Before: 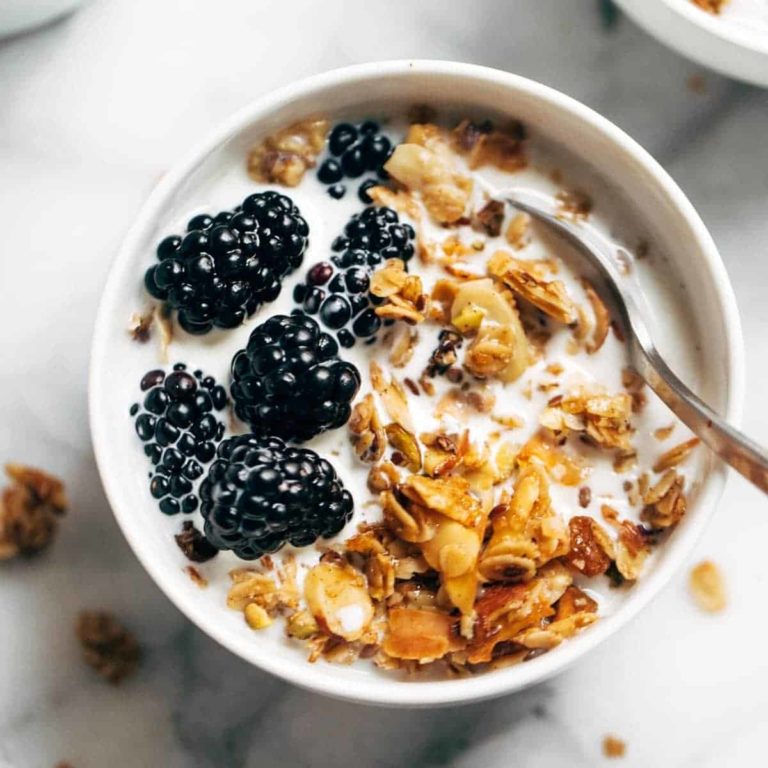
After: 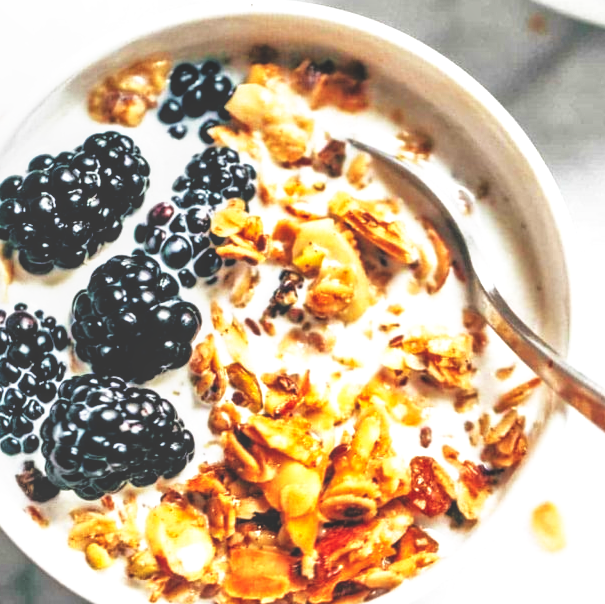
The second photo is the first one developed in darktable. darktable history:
local contrast: detail 130%
white balance: red 1, blue 1
crop and rotate: left 20.74%, top 7.912%, right 0.375%, bottom 13.378%
tone equalizer: -7 EV 0.15 EV, -6 EV 0.6 EV, -5 EV 1.15 EV, -4 EV 1.33 EV, -3 EV 1.15 EV, -2 EV 0.6 EV, -1 EV 0.15 EV, mask exposure compensation -0.5 EV
base curve: curves: ch0 [(0, 0.036) (0.007, 0.037) (0.604, 0.887) (1, 1)], preserve colors none
